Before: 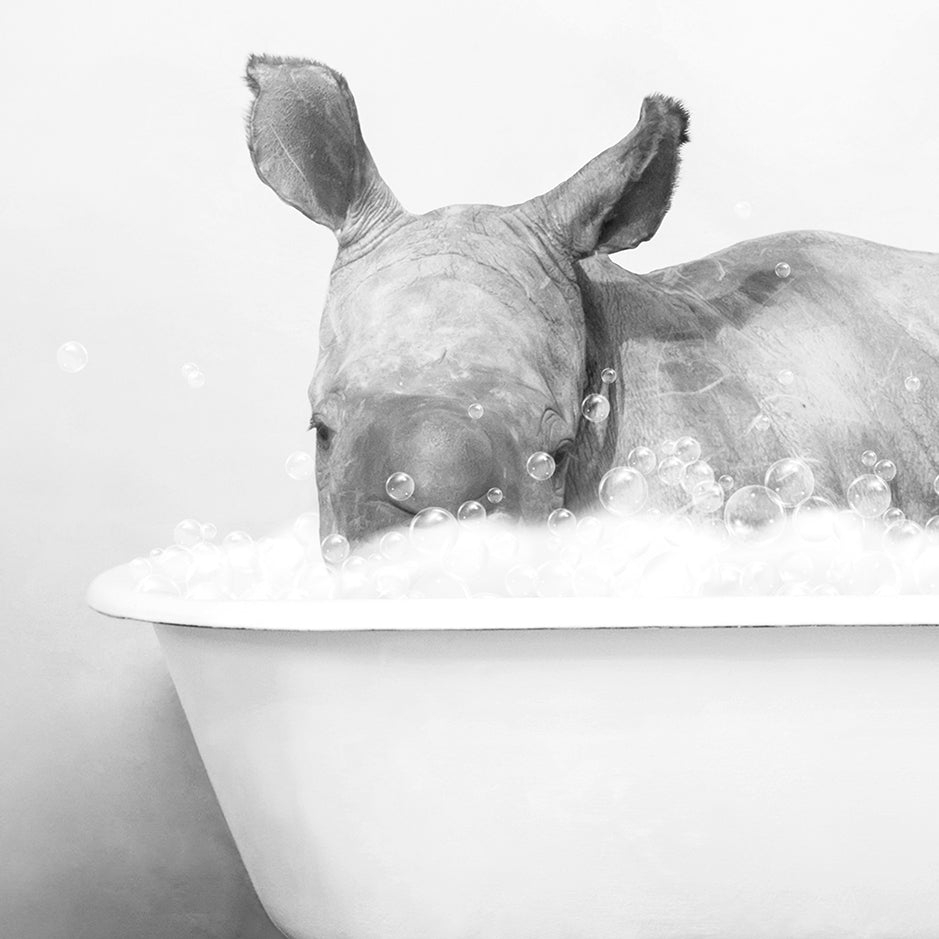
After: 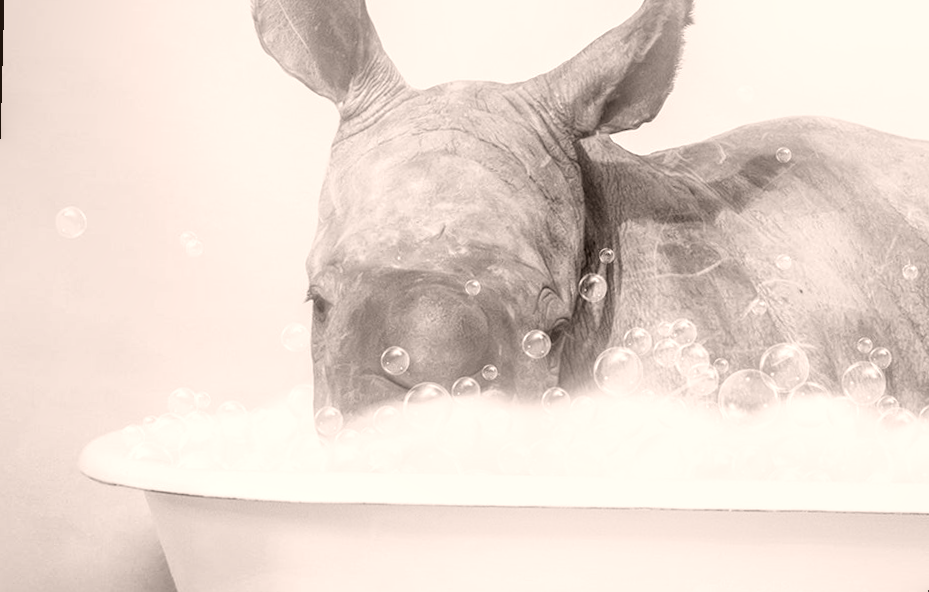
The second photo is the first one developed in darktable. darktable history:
color correction: highlights a* 6.27, highlights b* 8.19, shadows a* 5.94, shadows b* 7.23, saturation 0.9
rotate and perspective: rotation 1.57°, crop left 0.018, crop right 0.982, crop top 0.039, crop bottom 0.961
crop: top 11.166%, bottom 22.168%
bloom: size 13.65%, threshold 98.39%, strength 4.82%
local contrast: detail 130%
